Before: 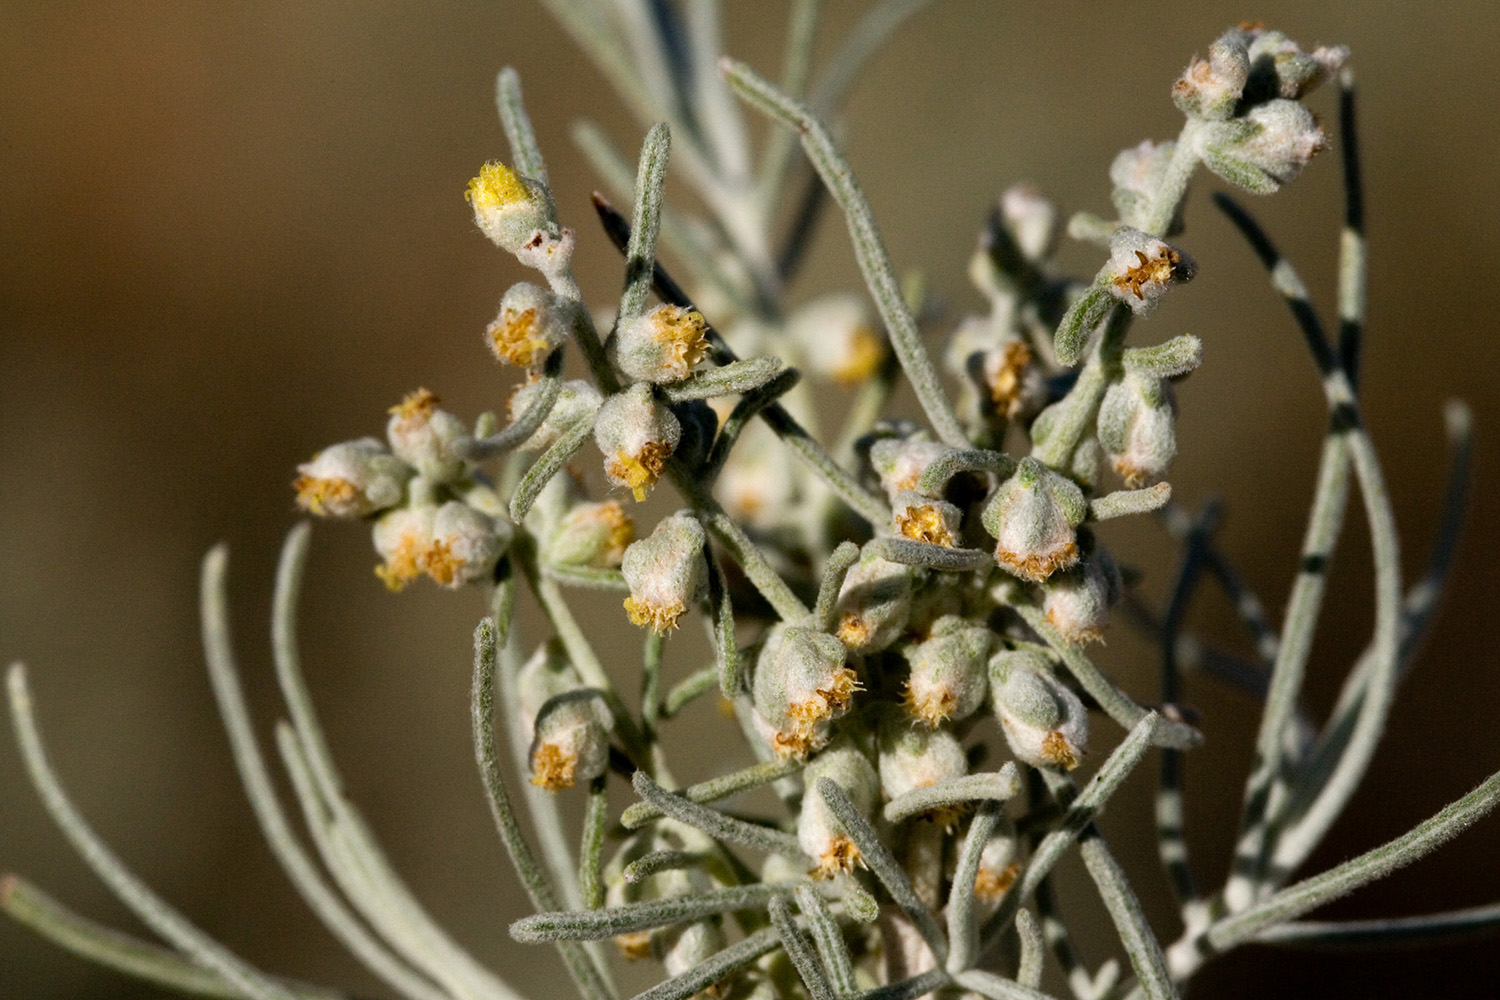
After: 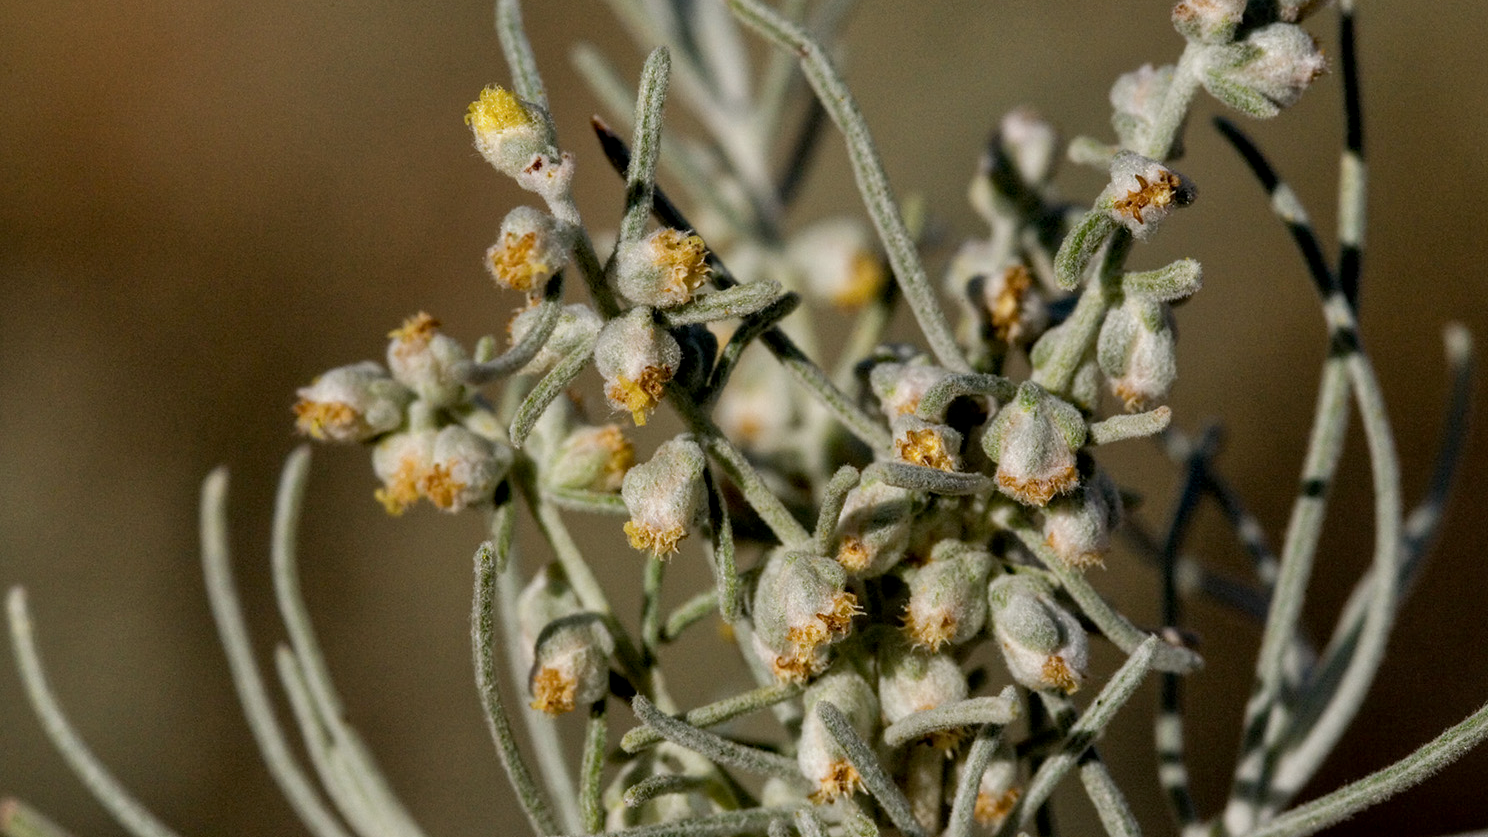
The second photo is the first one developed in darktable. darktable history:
crop: top 7.625%, bottom 8.027%
tone equalizer: -8 EV 0.25 EV, -7 EV 0.417 EV, -6 EV 0.417 EV, -5 EV 0.25 EV, -3 EV -0.25 EV, -2 EV -0.417 EV, -1 EV -0.417 EV, +0 EV -0.25 EV, edges refinement/feathering 500, mask exposure compensation -1.57 EV, preserve details guided filter
local contrast: detail 130%
